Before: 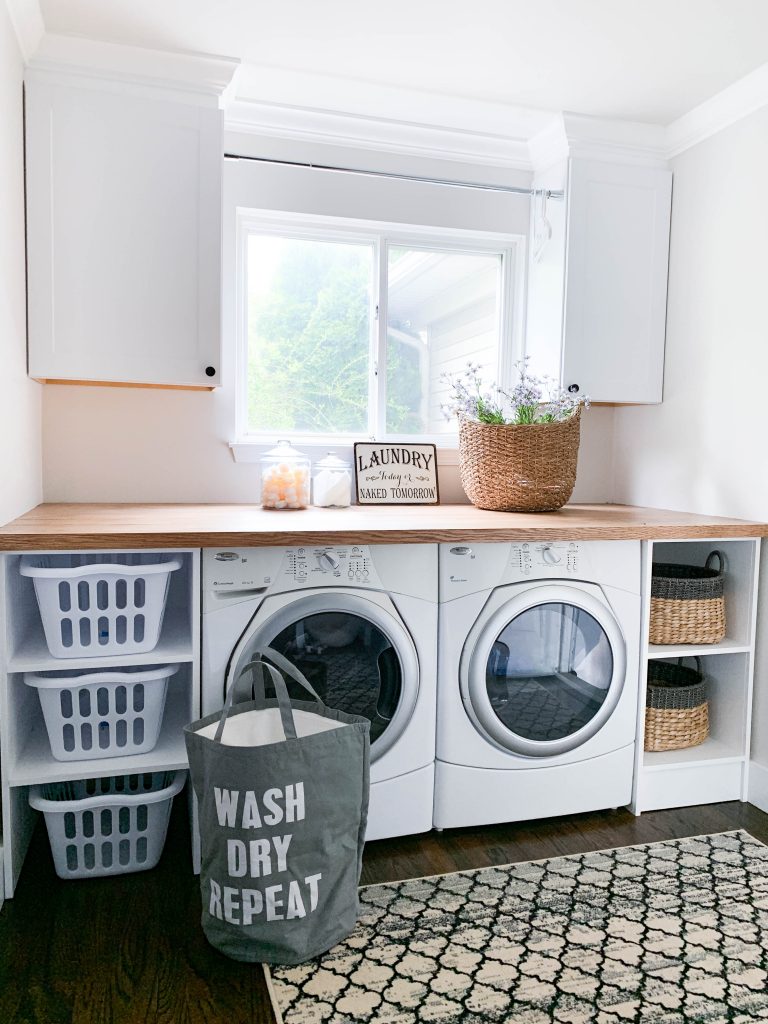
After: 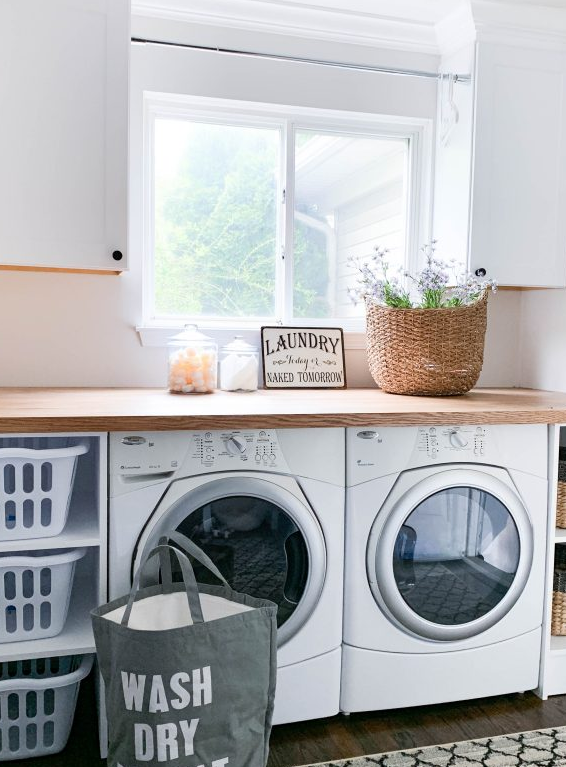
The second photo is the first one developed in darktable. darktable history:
exposure: compensate exposure bias true, compensate highlight preservation false
crop and rotate: left 12.178%, top 11.344%, right 14.04%, bottom 13.705%
color correction: highlights b* 0.012
